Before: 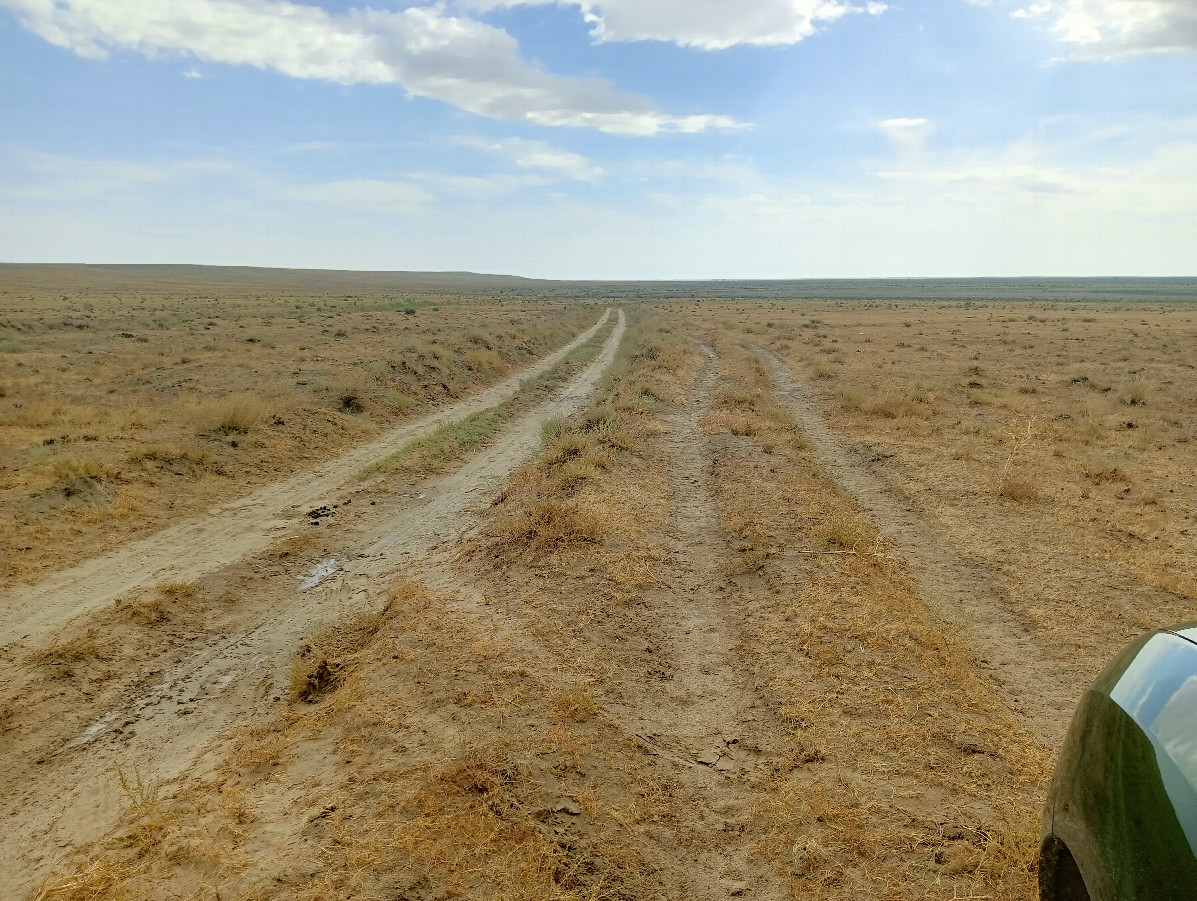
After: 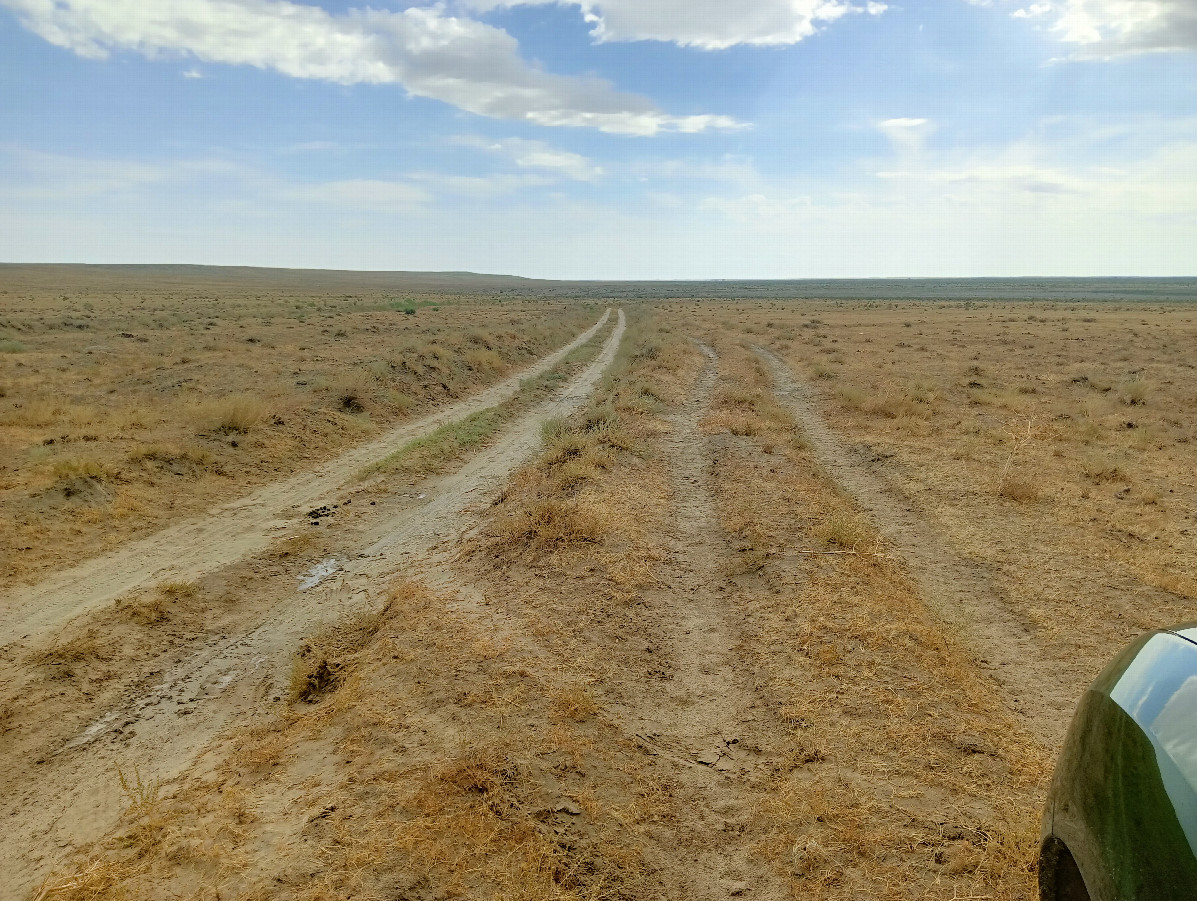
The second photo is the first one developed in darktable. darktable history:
shadows and highlights: radius 128, shadows 30.54, highlights -30.7, low approximation 0.01, soften with gaussian
